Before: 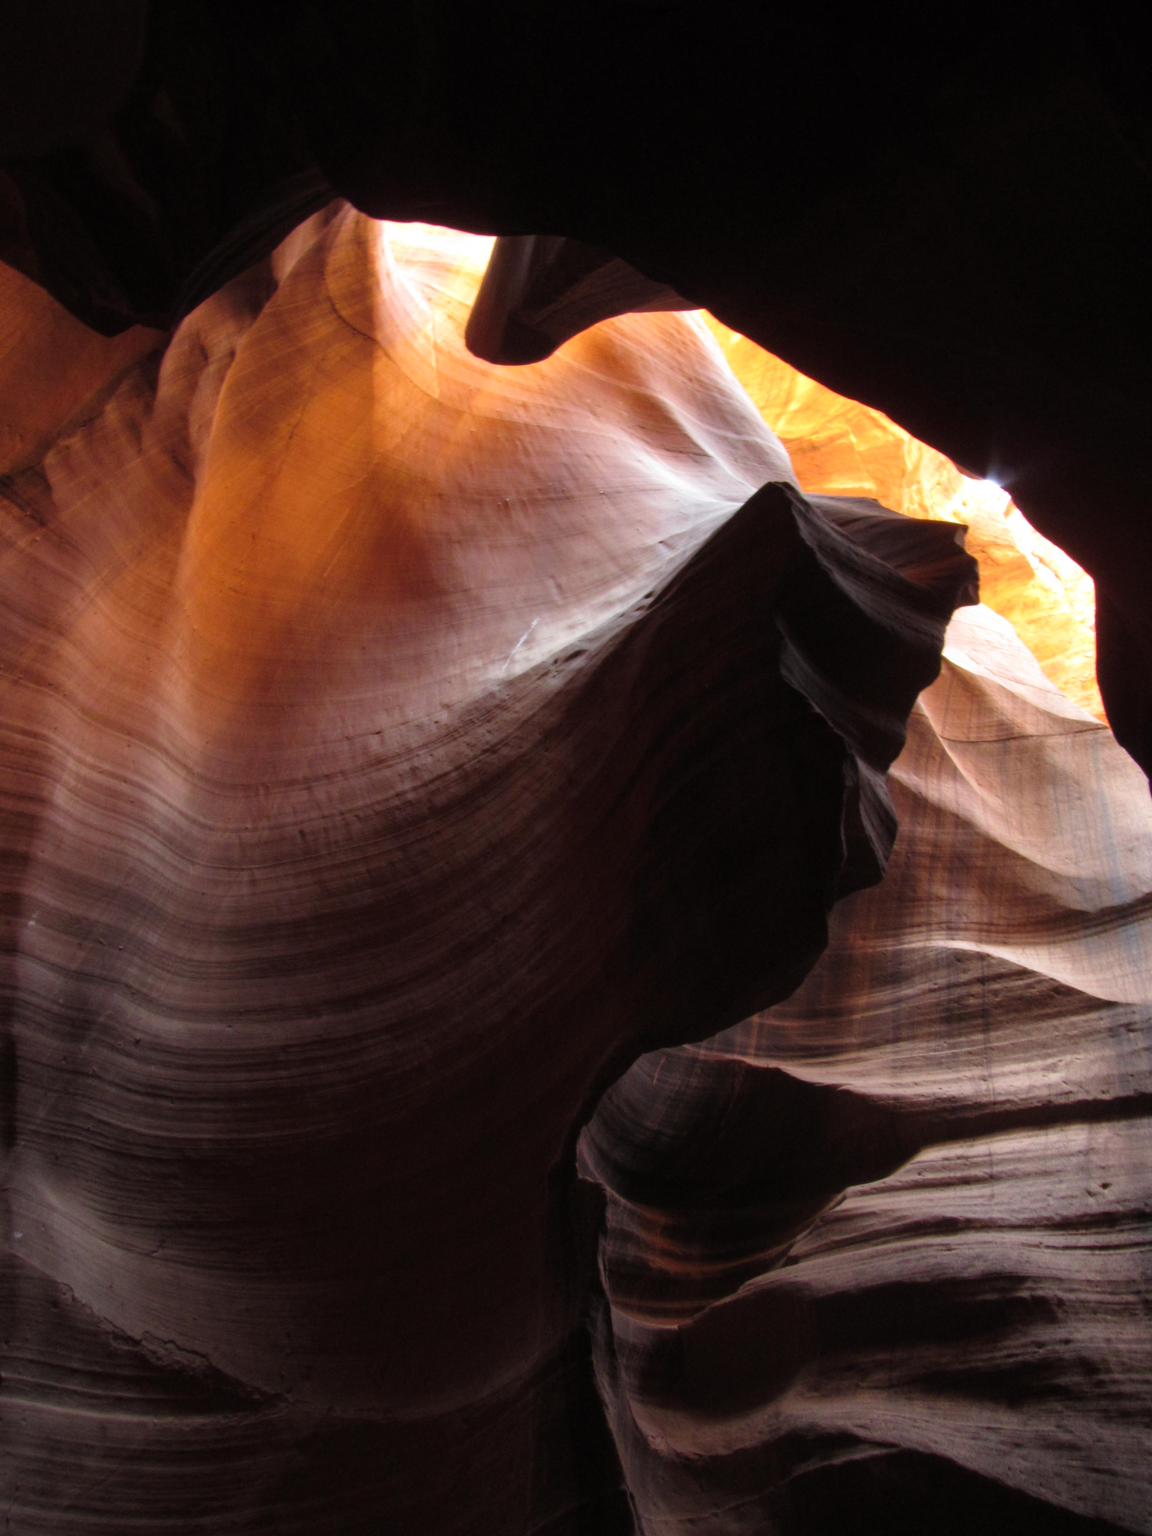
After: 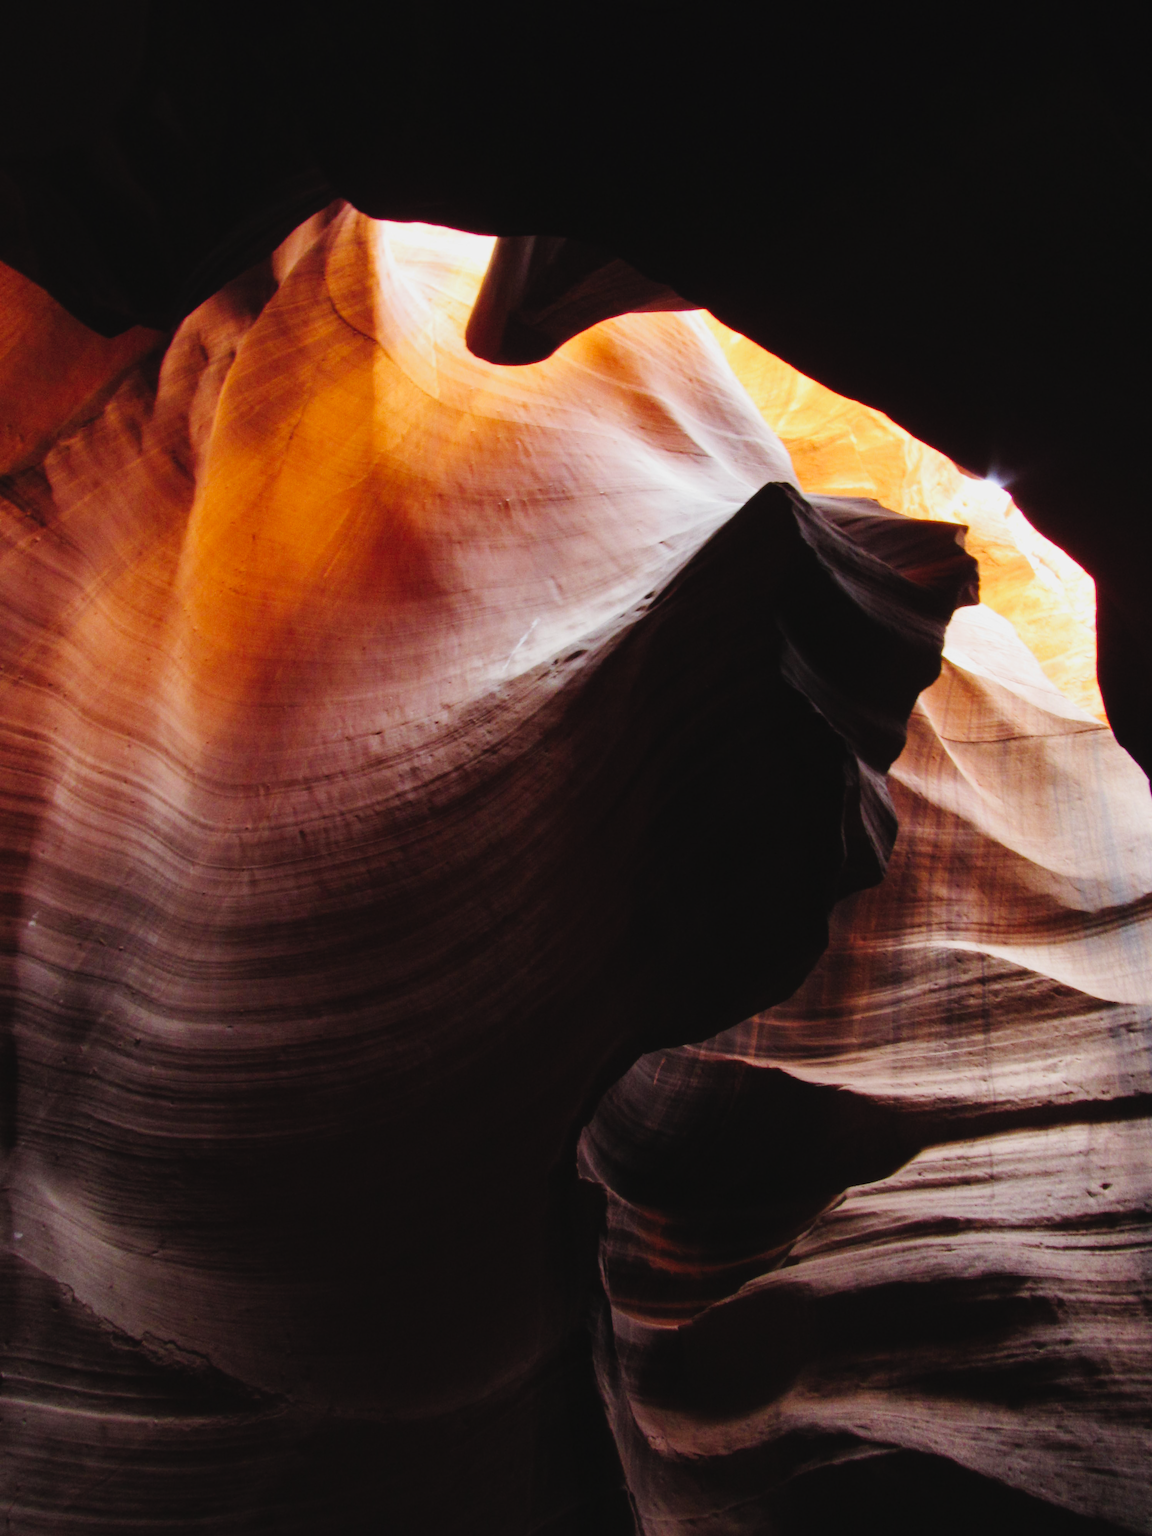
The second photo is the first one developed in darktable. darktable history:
tone curve: curves: ch0 [(0, 0.03) (0.113, 0.087) (0.207, 0.184) (0.515, 0.612) (0.712, 0.793) (1, 0.946)]; ch1 [(0, 0) (0.172, 0.123) (0.317, 0.279) (0.407, 0.401) (0.476, 0.482) (0.505, 0.499) (0.534, 0.534) (0.632, 0.645) (0.726, 0.745) (1, 1)]; ch2 [(0, 0) (0.411, 0.424) (0.505, 0.505) (0.521, 0.524) (0.541, 0.569) (0.65, 0.699) (1, 1)], preserve colors none
